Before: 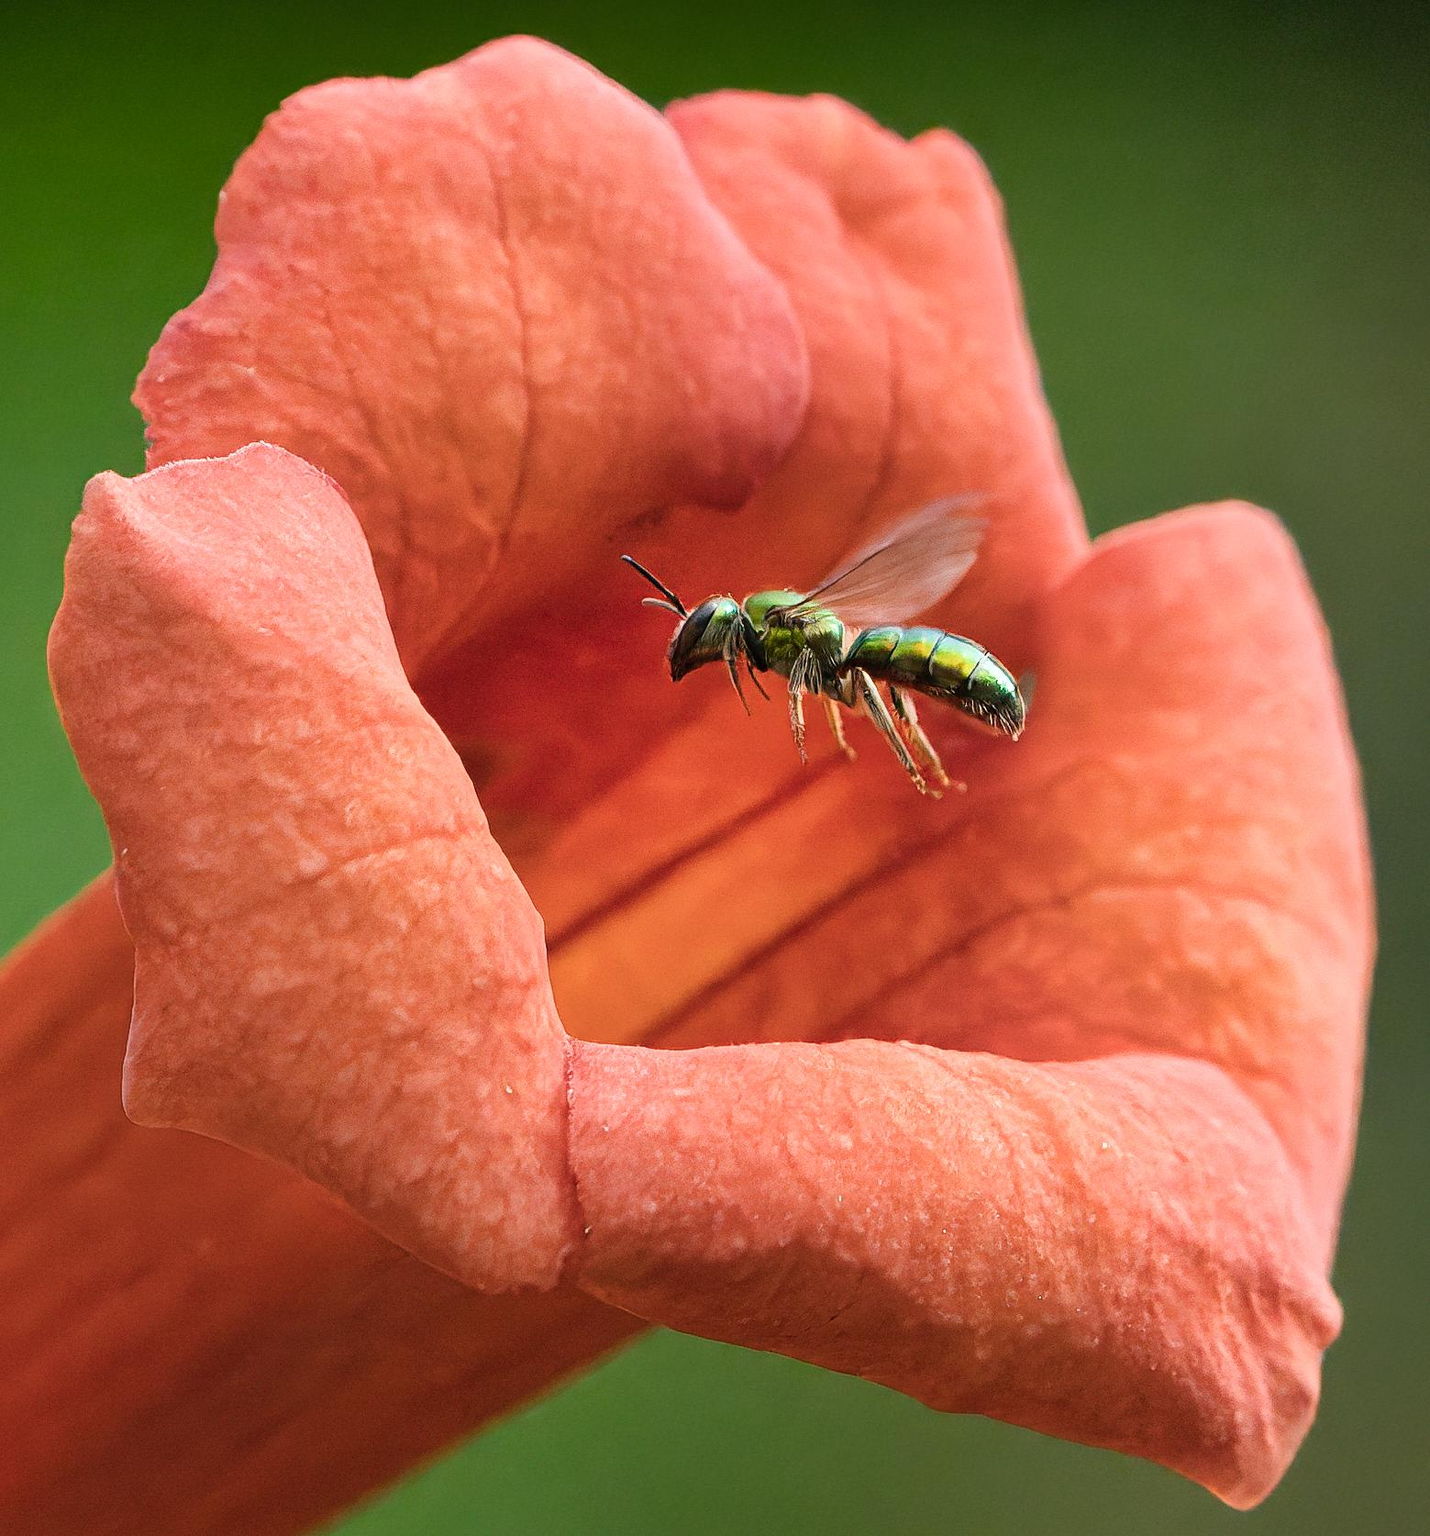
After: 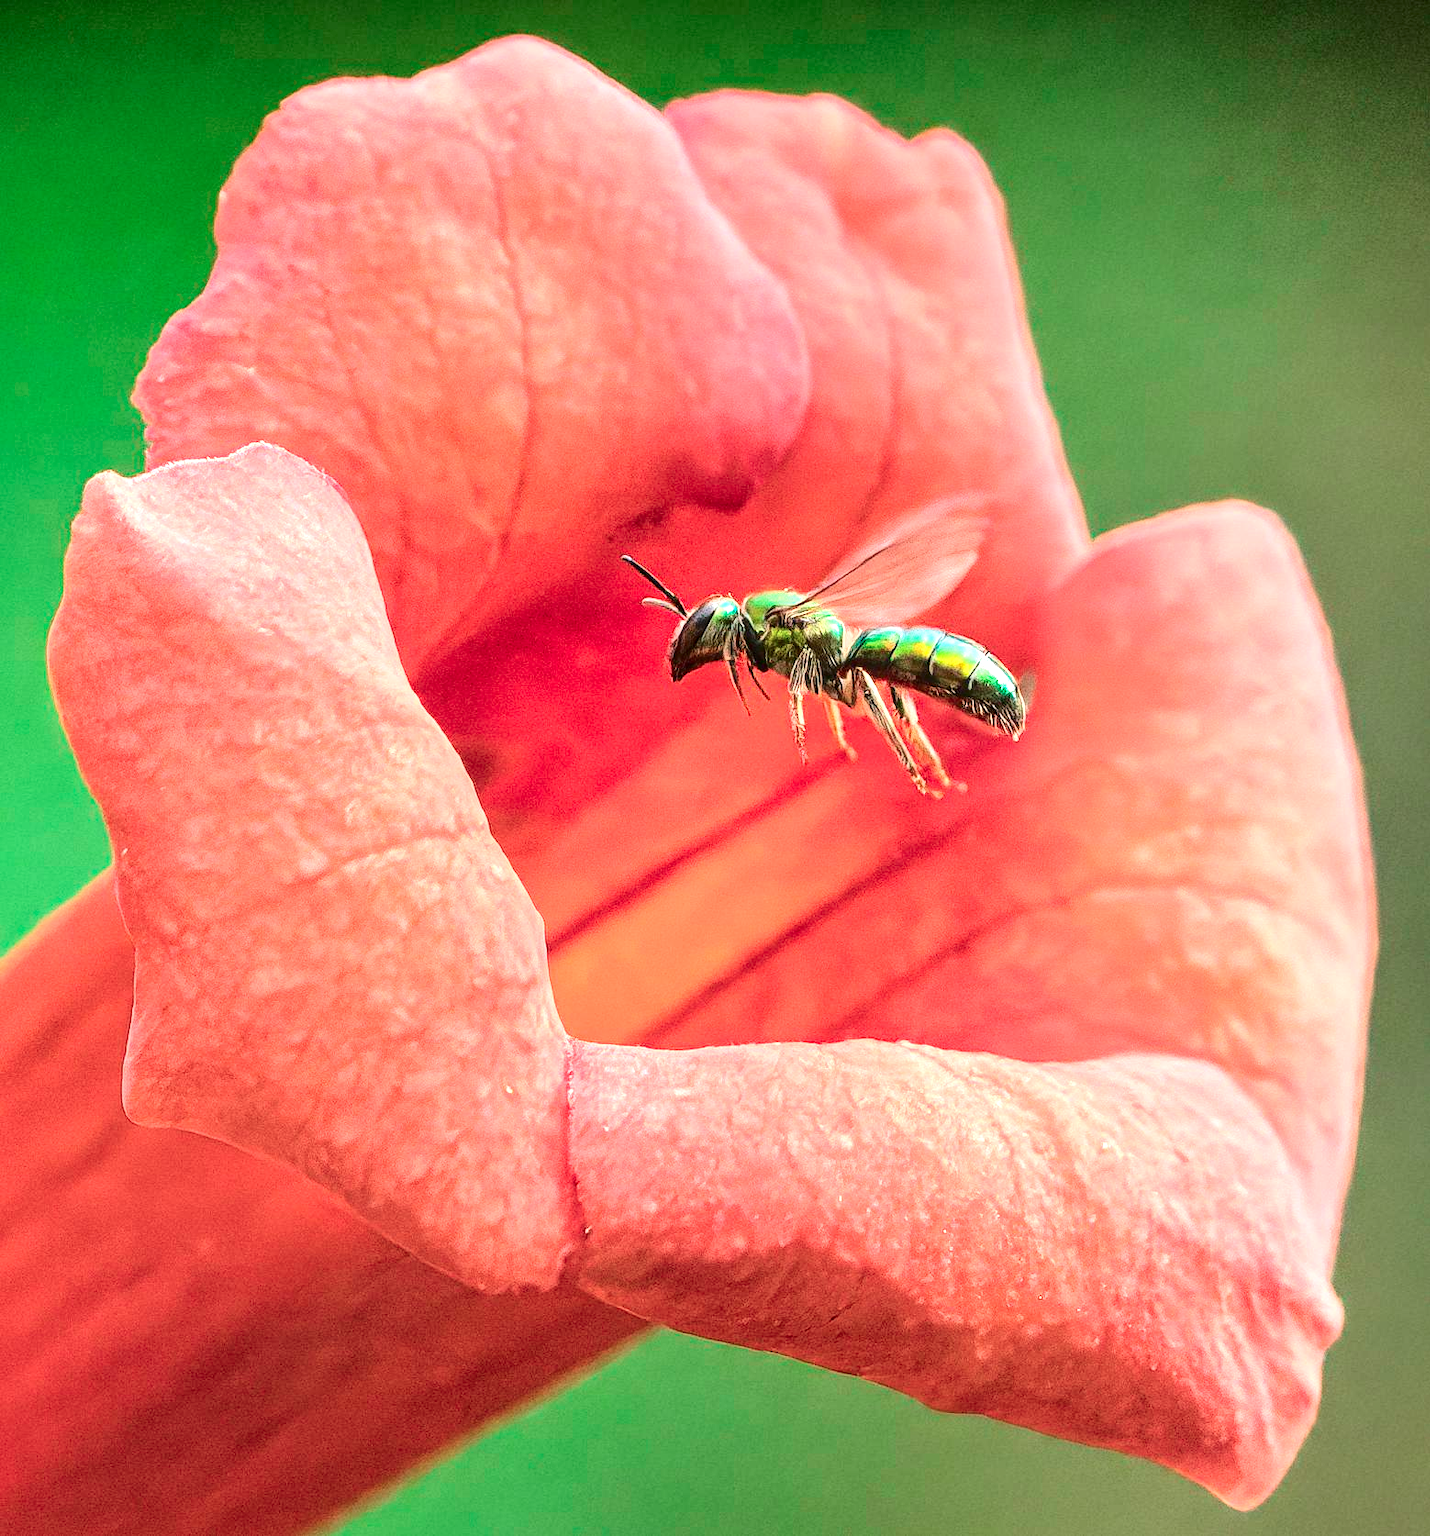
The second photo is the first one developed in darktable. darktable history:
local contrast: on, module defaults
exposure: black level correction 0, exposure 1.2 EV, compensate exposure bias true, compensate highlight preservation false
tone curve: curves: ch0 [(0, 0.019) (0.204, 0.162) (0.491, 0.519) (0.748, 0.765) (1, 0.919)]; ch1 [(0, 0) (0.201, 0.113) (0.372, 0.282) (0.443, 0.434) (0.496, 0.504) (0.566, 0.585) (0.761, 0.803) (1, 1)]; ch2 [(0, 0) (0.434, 0.447) (0.483, 0.487) (0.555, 0.563) (0.697, 0.68) (1, 1)], color space Lab, independent channels, preserve colors none
